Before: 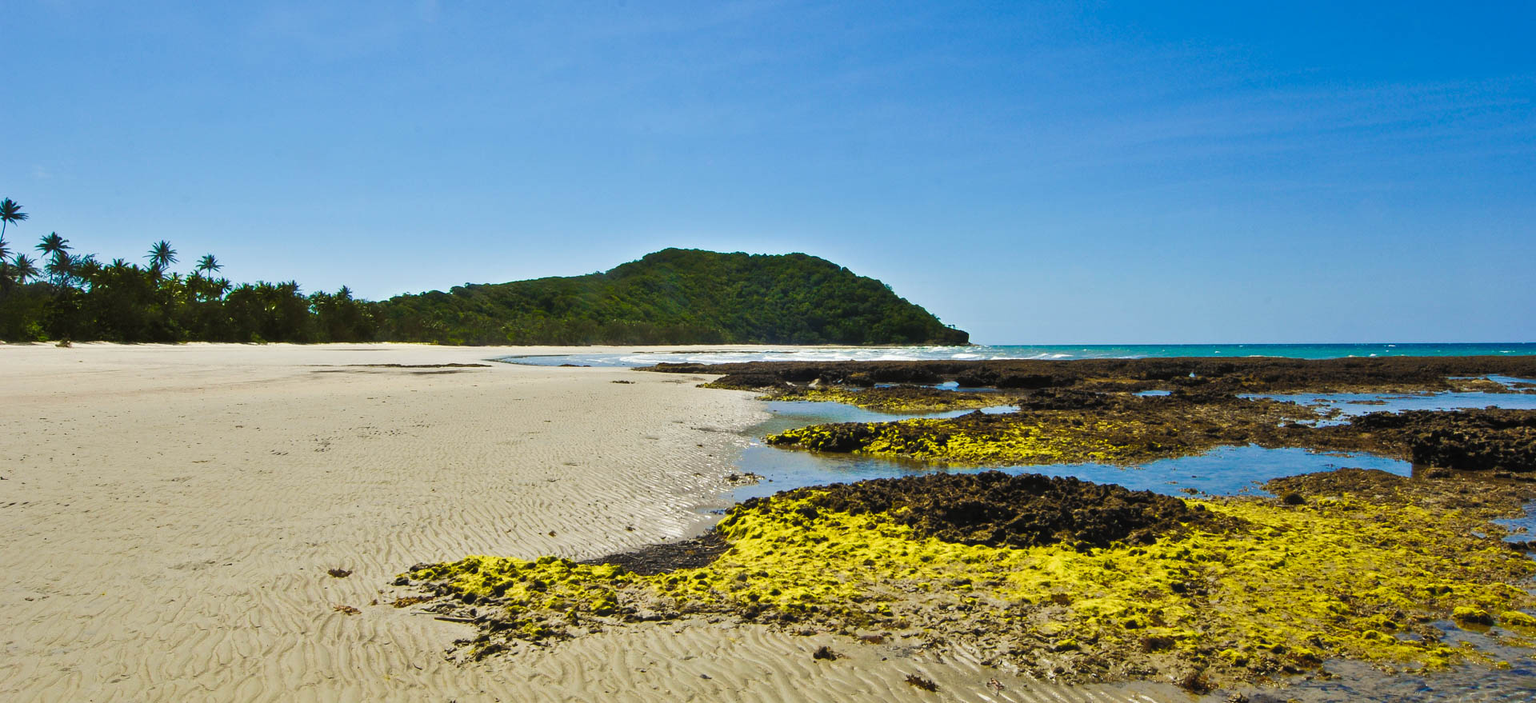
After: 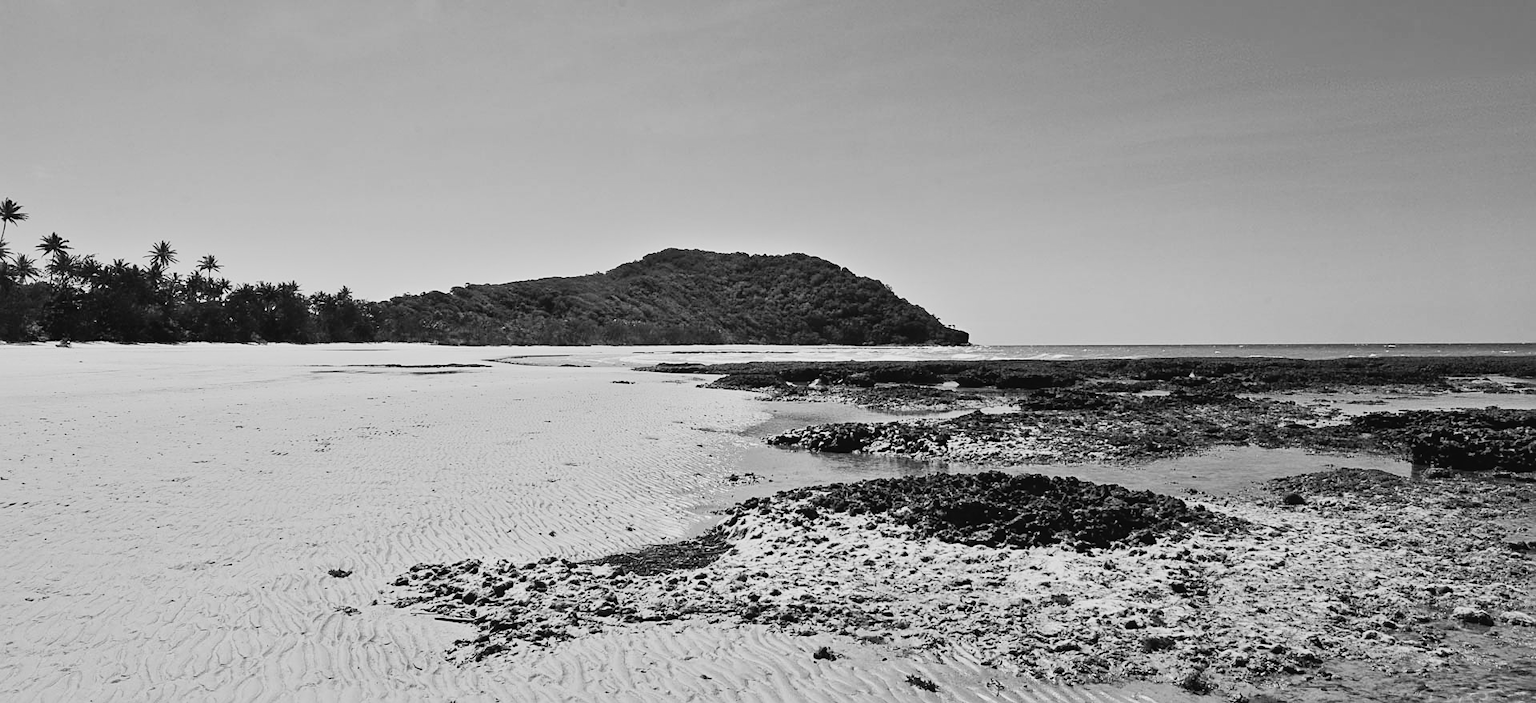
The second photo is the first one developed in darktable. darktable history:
contrast brightness saturation: contrast 0.1, brightness 0.03, saturation 0.09
color balance: lift [1, 1.015, 1.004, 0.985], gamma [1, 0.958, 0.971, 1.042], gain [1, 0.956, 0.977, 1.044]
monochrome: a -92.57, b 58.91
white balance: red 1.05, blue 1.072
exposure: compensate highlight preservation false
sharpen: on, module defaults
tone curve: curves: ch0 [(0, 0.022) (0.114, 0.088) (0.282, 0.316) (0.446, 0.511) (0.613, 0.693) (0.786, 0.843) (0.999, 0.949)]; ch1 [(0, 0) (0.395, 0.343) (0.463, 0.427) (0.486, 0.474) (0.503, 0.5) (0.535, 0.522) (0.555, 0.546) (0.594, 0.614) (0.755, 0.793) (1, 1)]; ch2 [(0, 0) (0.369, 0.388) (0.449, 0.431) (0.501, 0.5) (0.528, 0.517) (0.561, 0.598) (0.697, 0.721) (1, 1)], color space Lab, independent channels, preserve colors none
color correction: highlights a* -2.73, highlights b* -2.09, shadows a* 2.41, shadows b* 2.73
